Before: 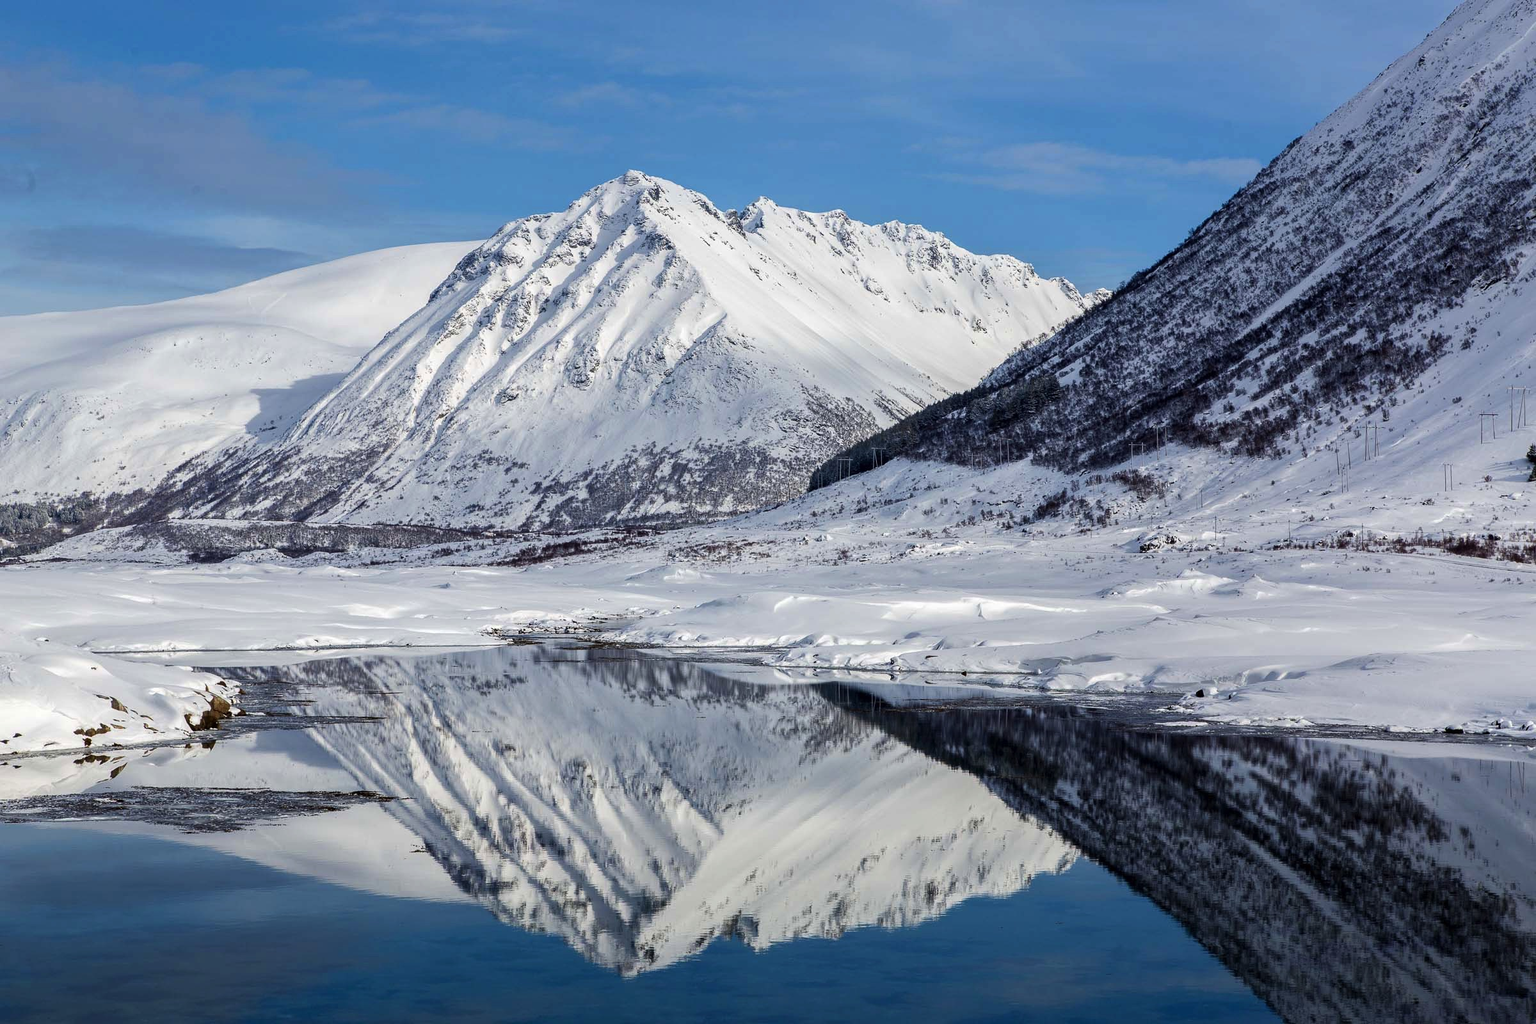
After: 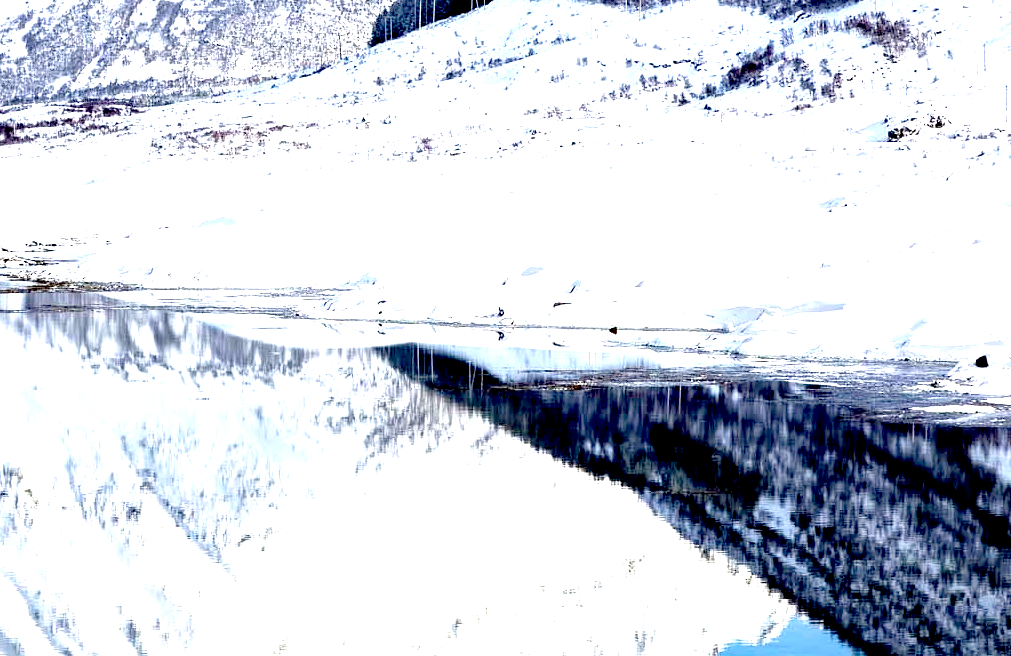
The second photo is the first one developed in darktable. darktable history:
exposure: black level correction 0.016, exposure 1.774 EV, compensate highlight preservation false
crop: left 37.221%, top 45.169%, right 20.63%, bottom 13.777%
